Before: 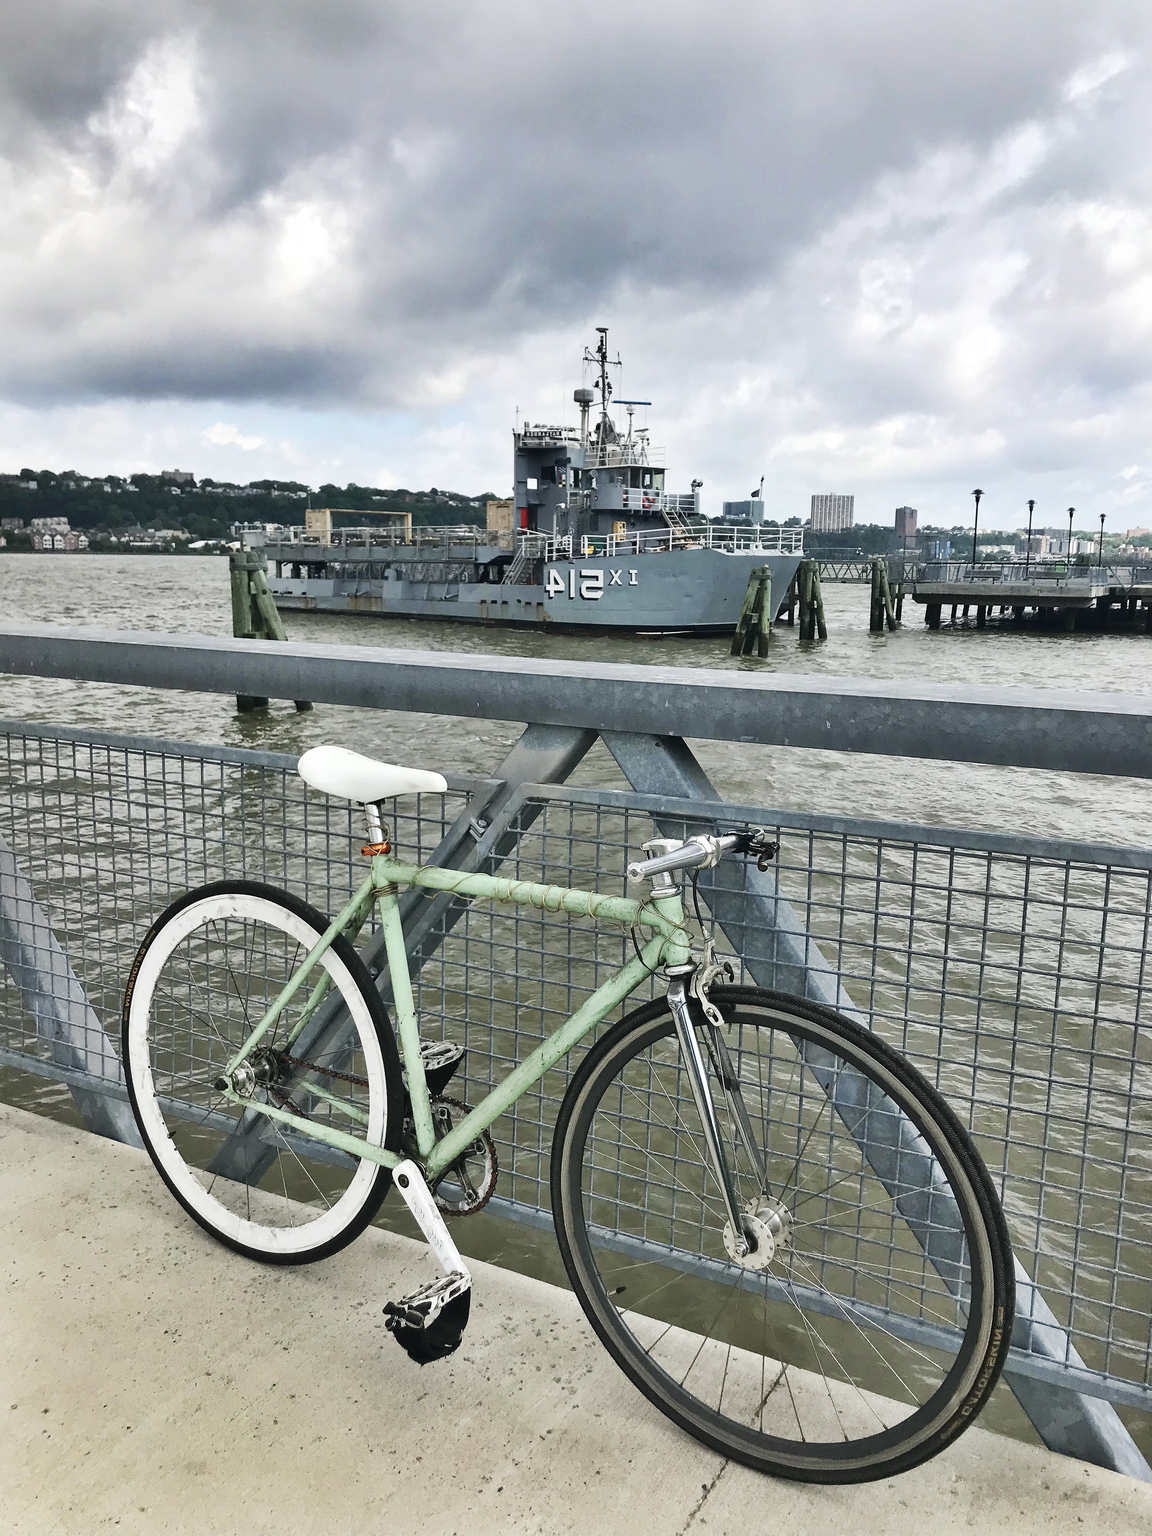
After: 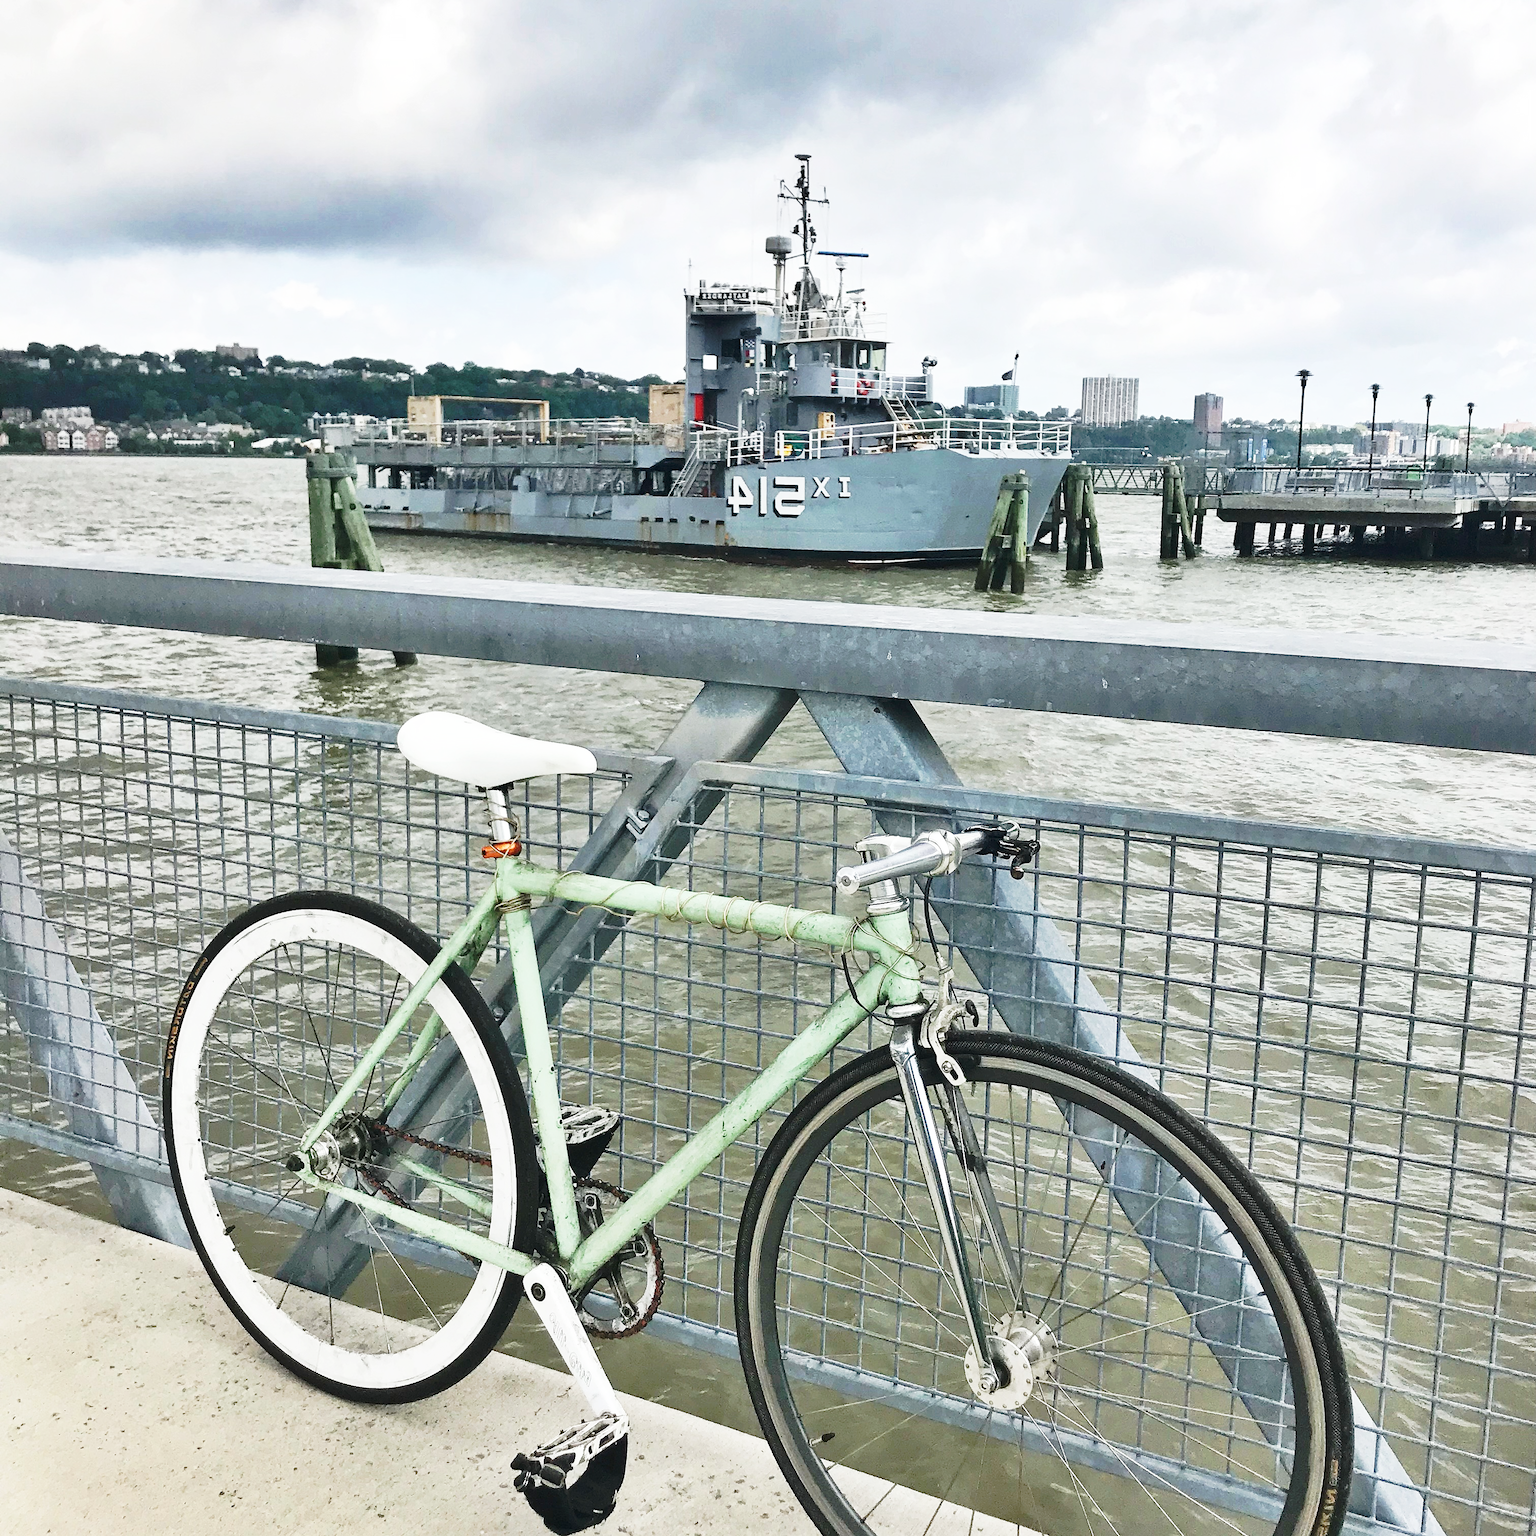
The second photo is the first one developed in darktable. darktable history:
base curve: curves: ch0 [(0, 0) (0.028, 0.03) (0.121, 0.232) (0.46, 0.748) (0.859, 0.968) (1, 1)], preserve colors none
crop: top 13.819%, bottom 11.169%
tone curve: curves: ch0 [(0, 0) (0.003, 0.005) (0.011, 0.016) (0.025, 0.036) (0.044, 0.071) (0.069, 0.112) (0.1, 0.149) (0.136, 0.187) (0.177, 0.228) (0.224, 0.272) (0.277, 0.32) (0.335, 0.374) (0.399, 0.429) (0.468, 0.479) (0.543, 0.538) (0.623, 0.609) (0.709, 0.697) (0.801, 0.789) (0.898, 0.876) (1, 1)], preserve colors none
